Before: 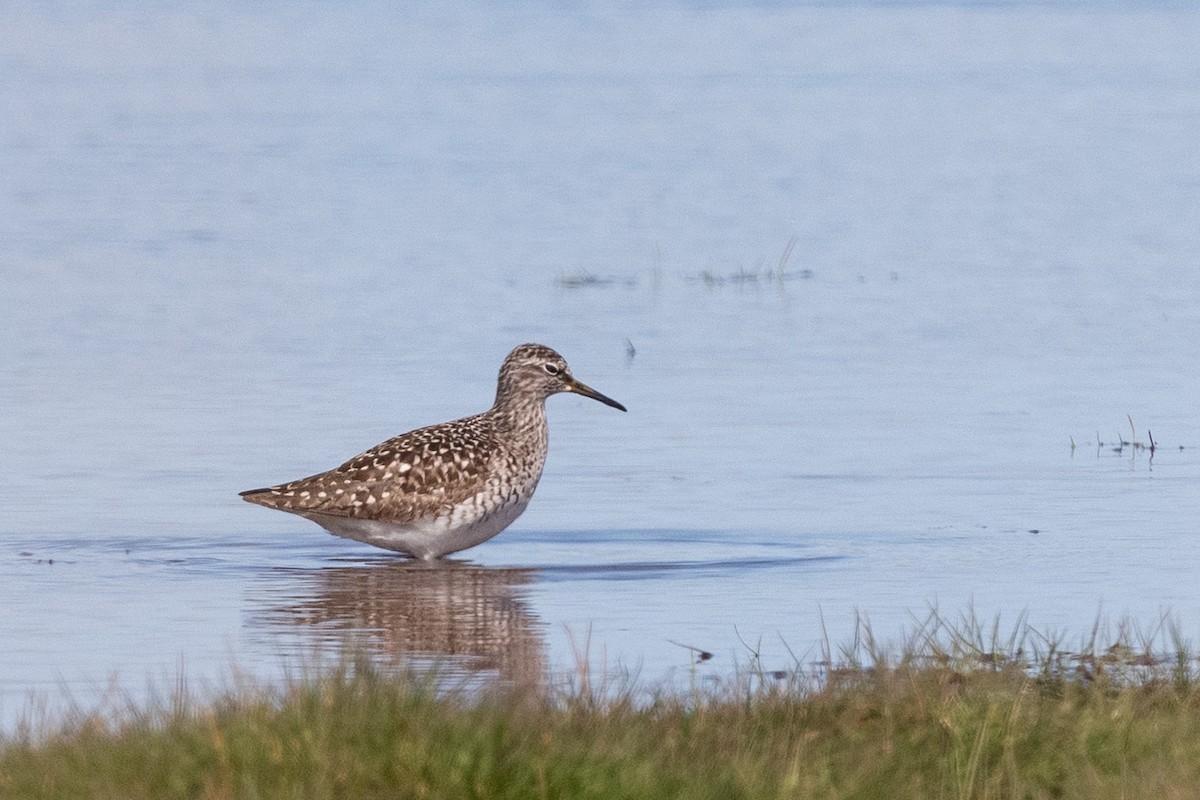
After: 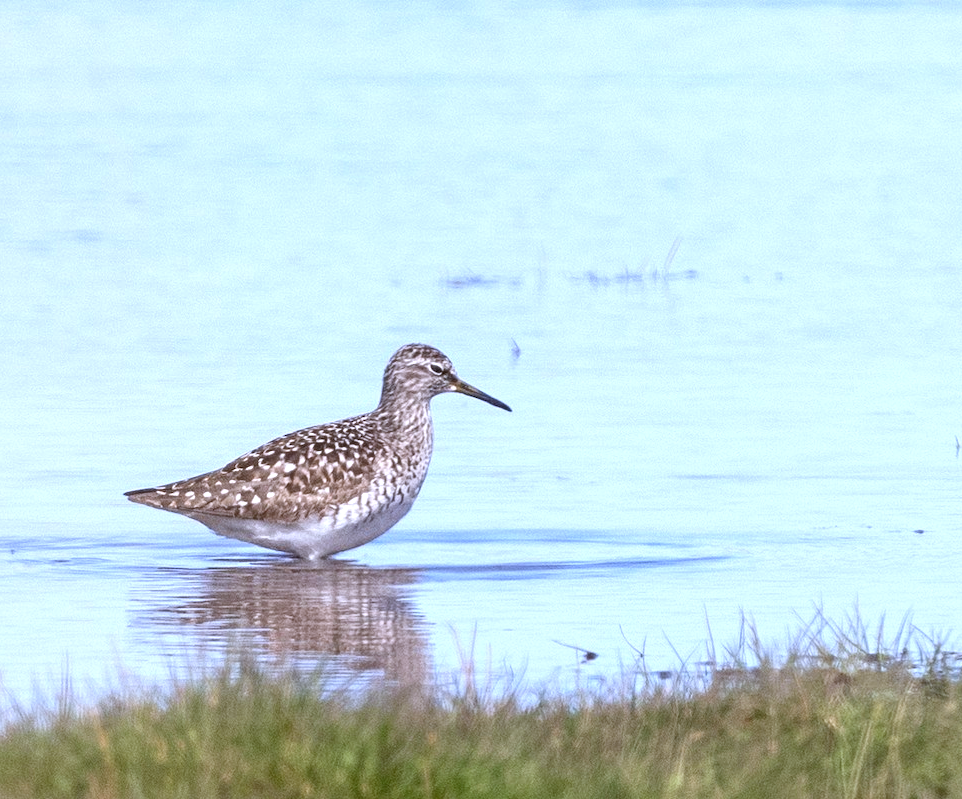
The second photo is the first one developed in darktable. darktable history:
crop and rotate: left 9.597%, right 10.195%
exposure: exposure 0.77 EV, compensate highlight preservation false
white balance: red 0.948, green 1.02, blue 1.176
